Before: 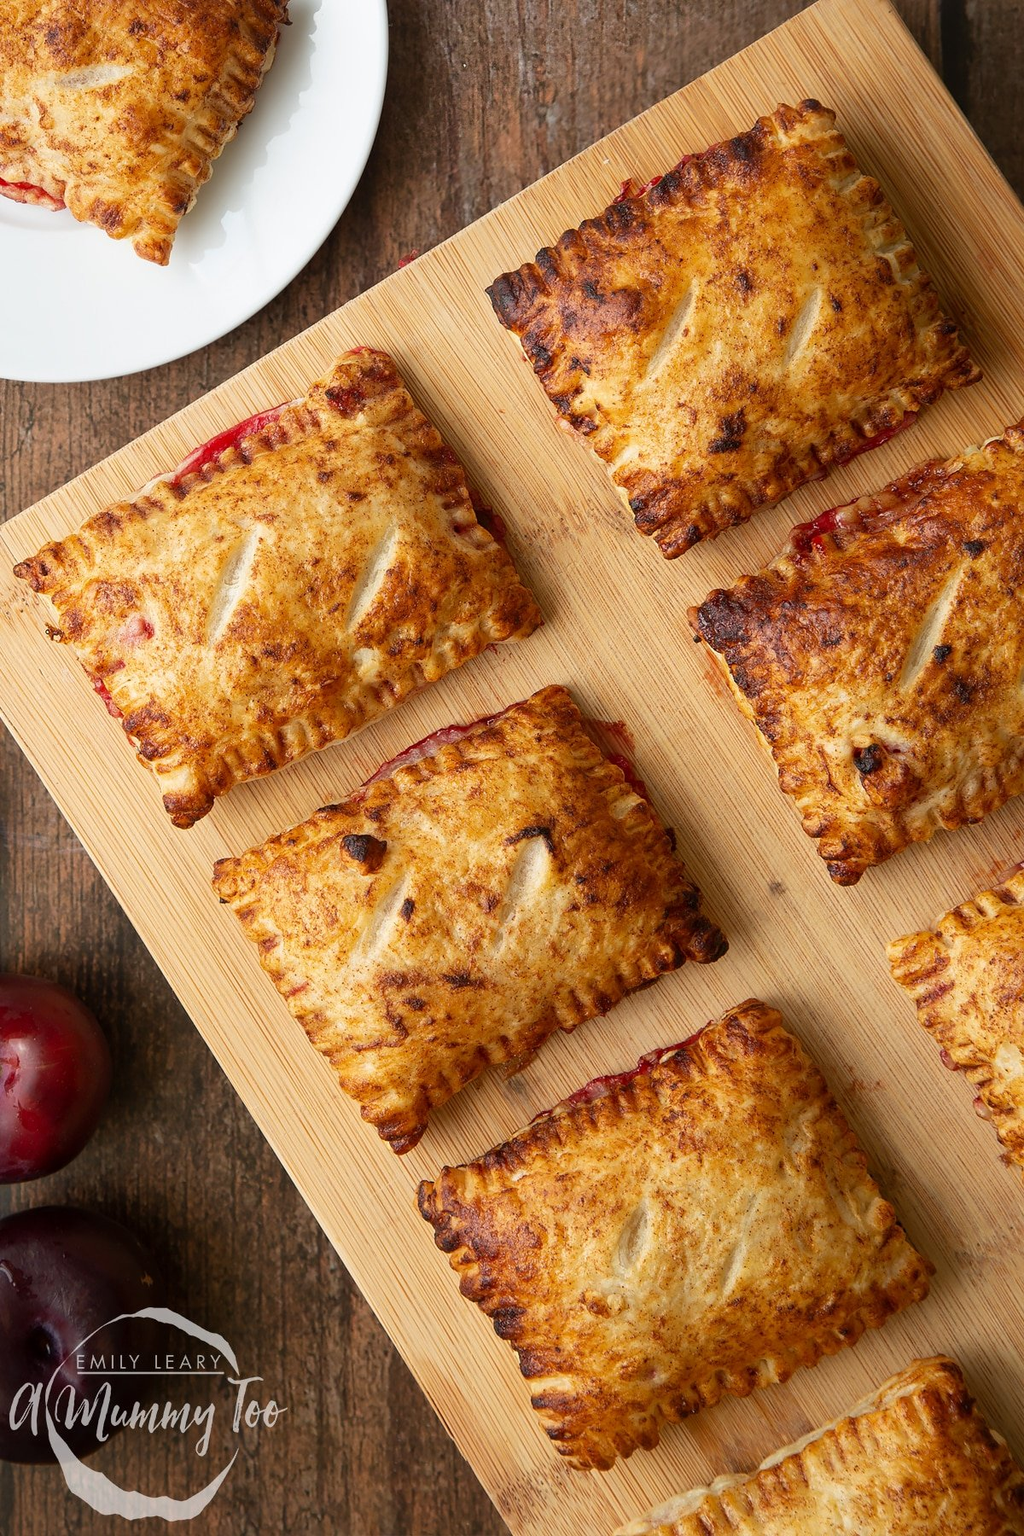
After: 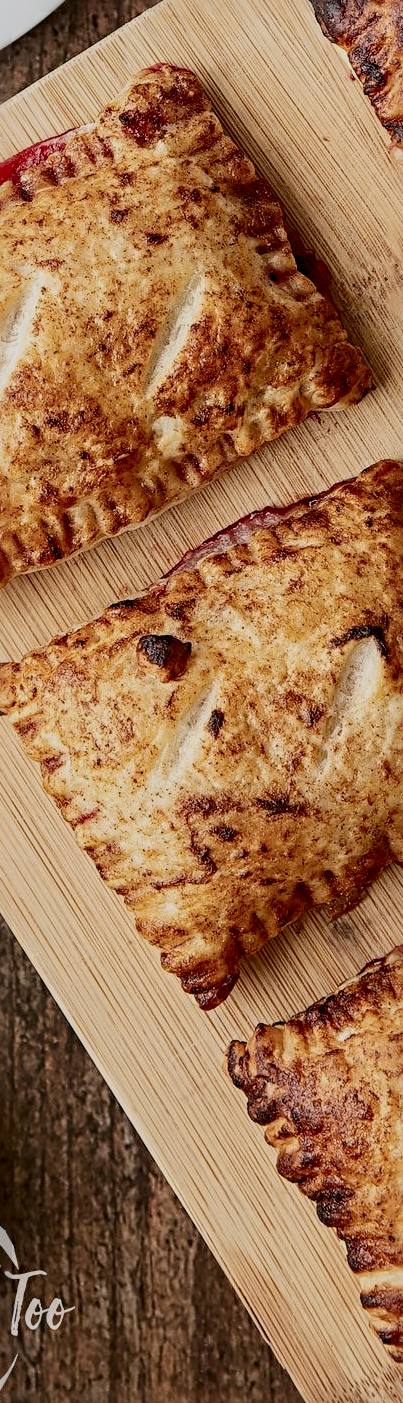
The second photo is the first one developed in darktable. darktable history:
sharpen: radius 4.882
contrast brightness saturation: contrast 0.299
crop and rotate: left 21.882%, top 19.064%, right 44.533%, bottom 2.977%
filmic rgb: middle gray luminance 2.51%, black relative exposure -9.94 EV, white relative exposure 6.98 EV, threshold 2.97 EV, dynamic range scaling 10.72%, target black luminance 0%, hardness 3.18, latitude 44.46%, contrast 0.685, highlights saturation mix 6.28%, shadows ↔ highlights balance 13.36%, enable highlight reconstruction true
local contrast: on, module defaults
